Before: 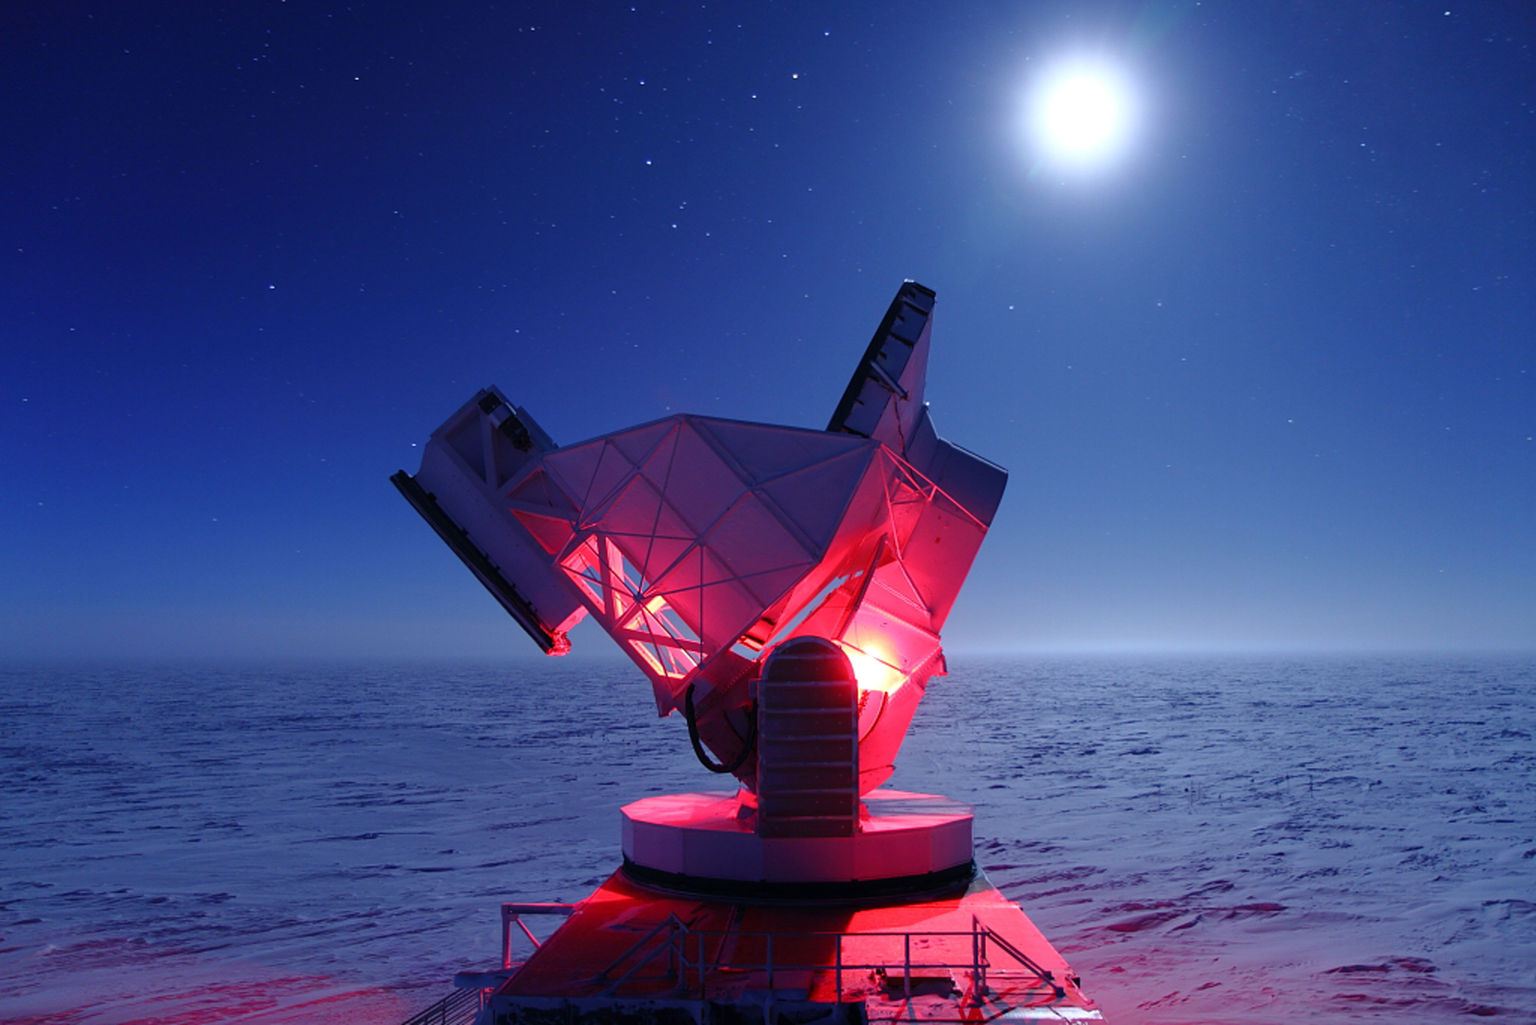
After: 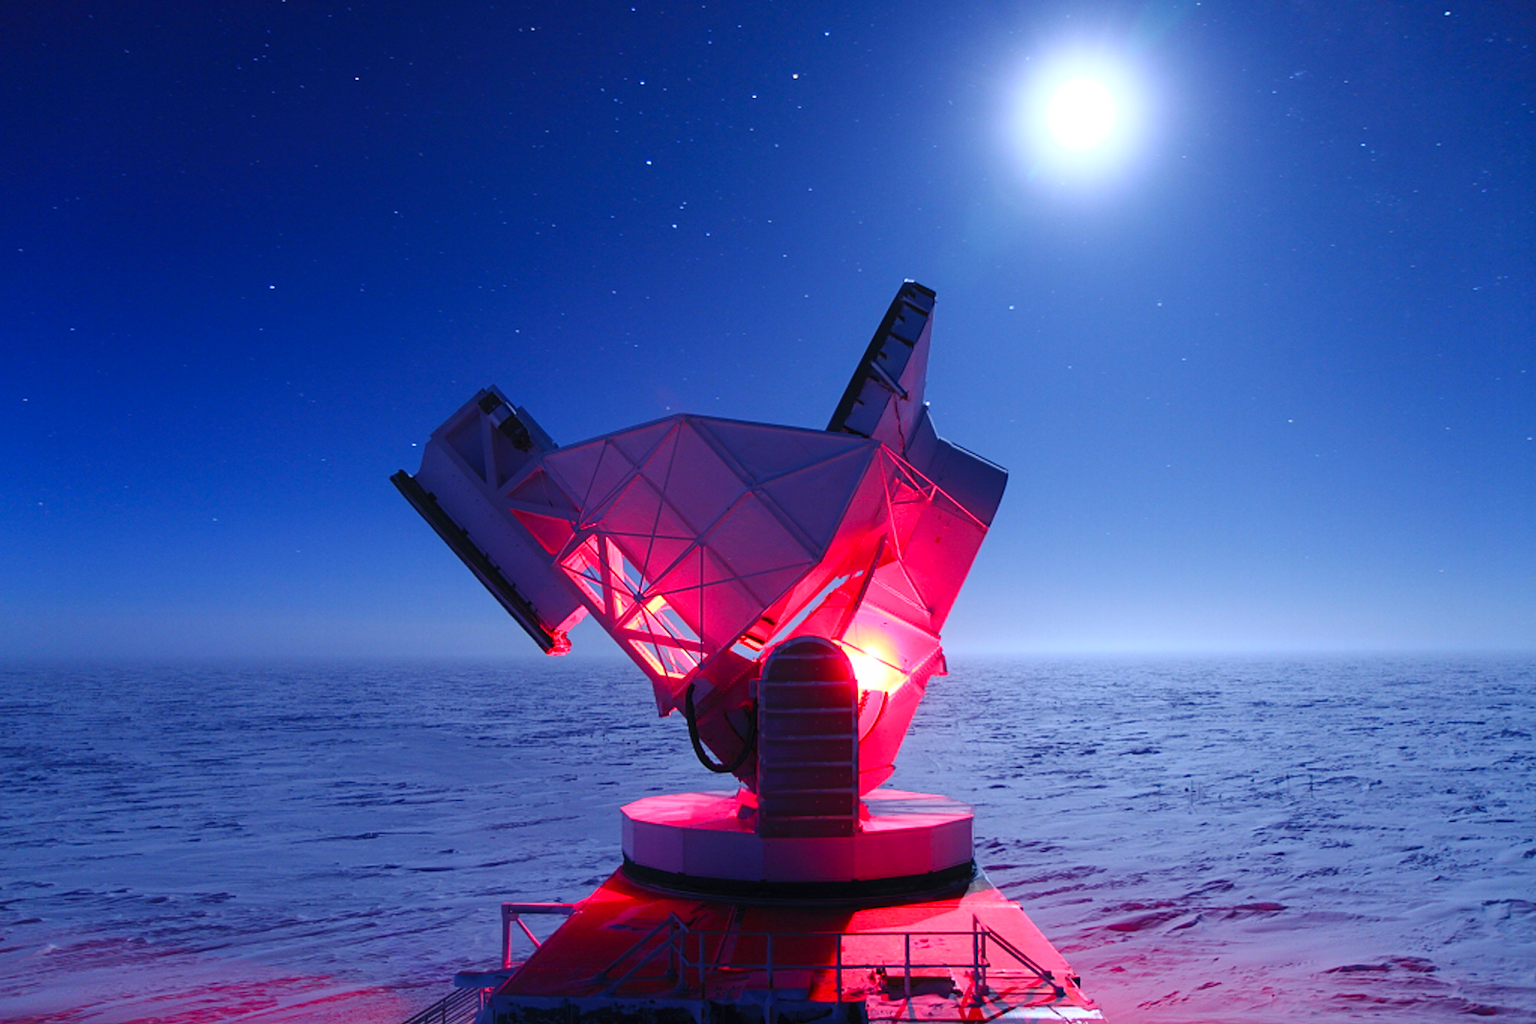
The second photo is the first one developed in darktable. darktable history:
contrast equalizer: octaves 7, y [[0.5, 0.5, 0.478, 0.5, 0.5, 0.5], [0.5 ×6], [0.5 ×6], [0 ×6], [0 ×6]]
contrast brightness saturation: contrast 0.204, brightness 0.158, saturation 0.222
